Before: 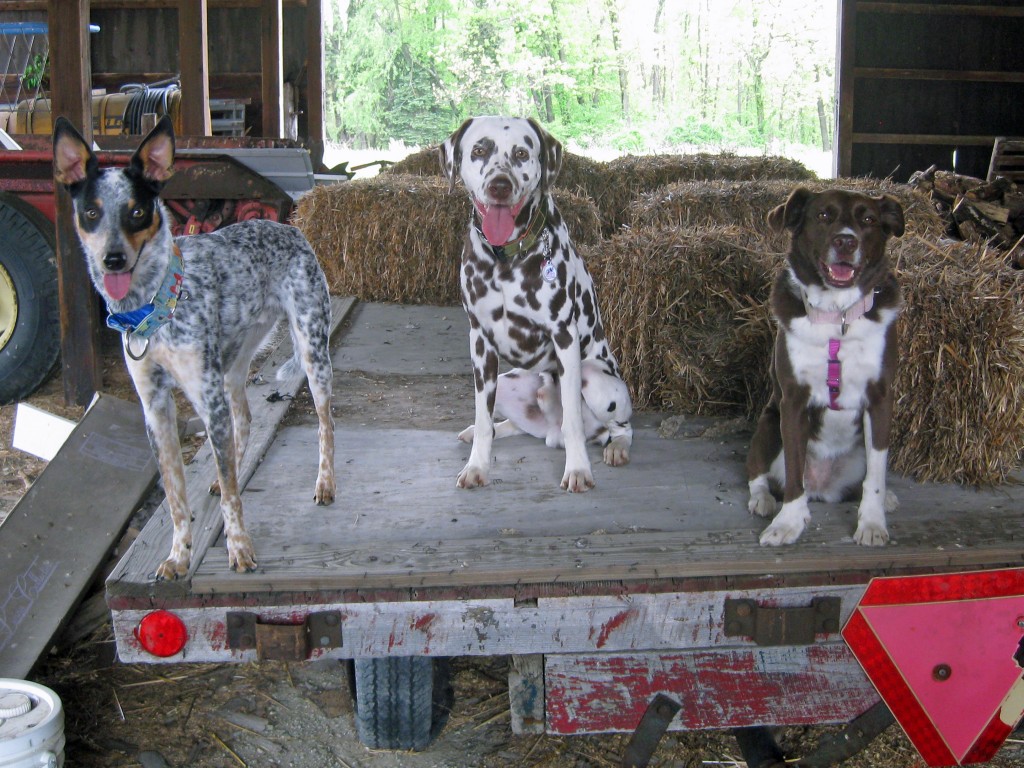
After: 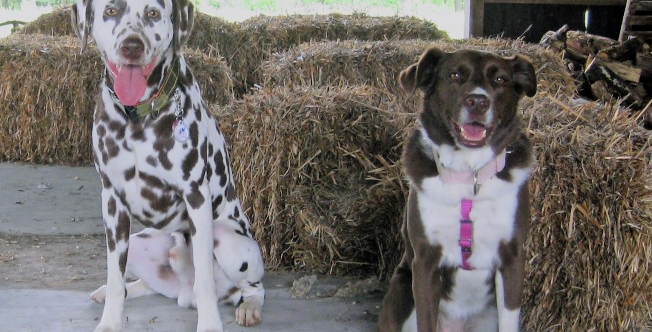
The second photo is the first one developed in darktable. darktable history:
exposure: black level correction 0, exposure 0.5 EV, compensate exposure bias true, compensate highlight preservation false
crop: left 36.005%, top 18.293%, right 0.31%, bottom 38.444%
filmic rgb: black relative exposure -7.15 EV, white relative exposure 5.36 EV, hardness 3.02, color science v6 (2022)
